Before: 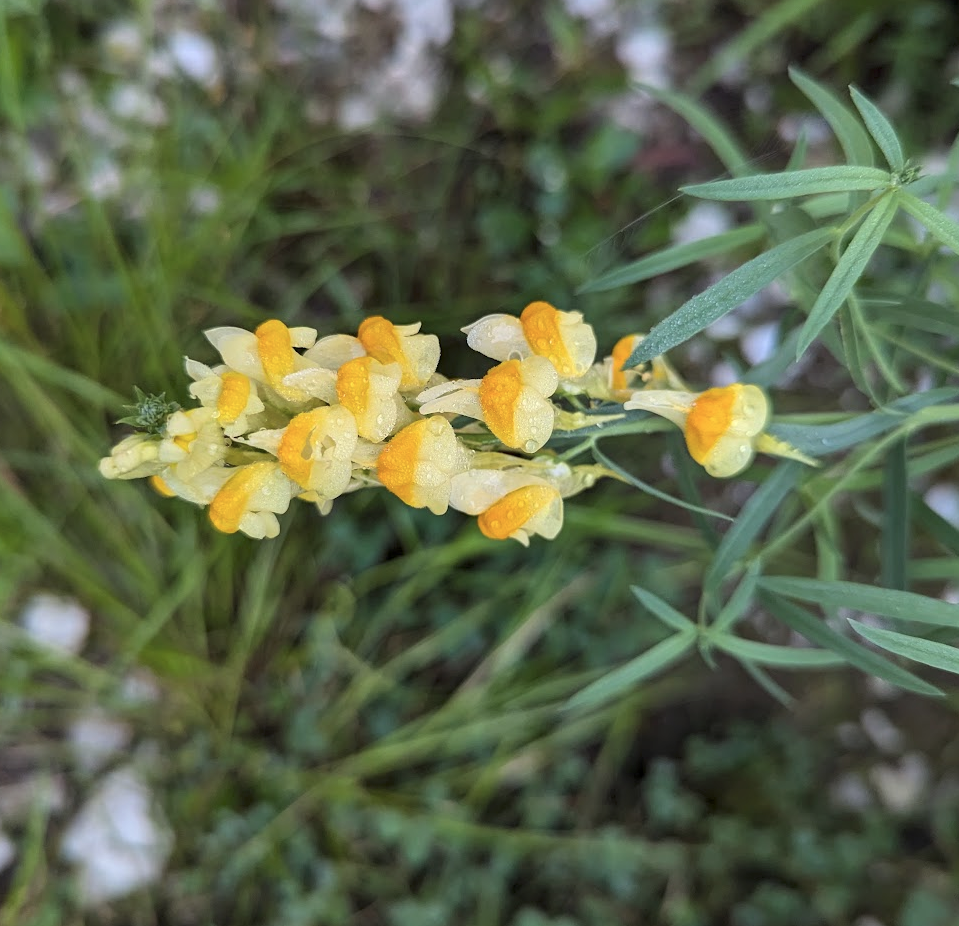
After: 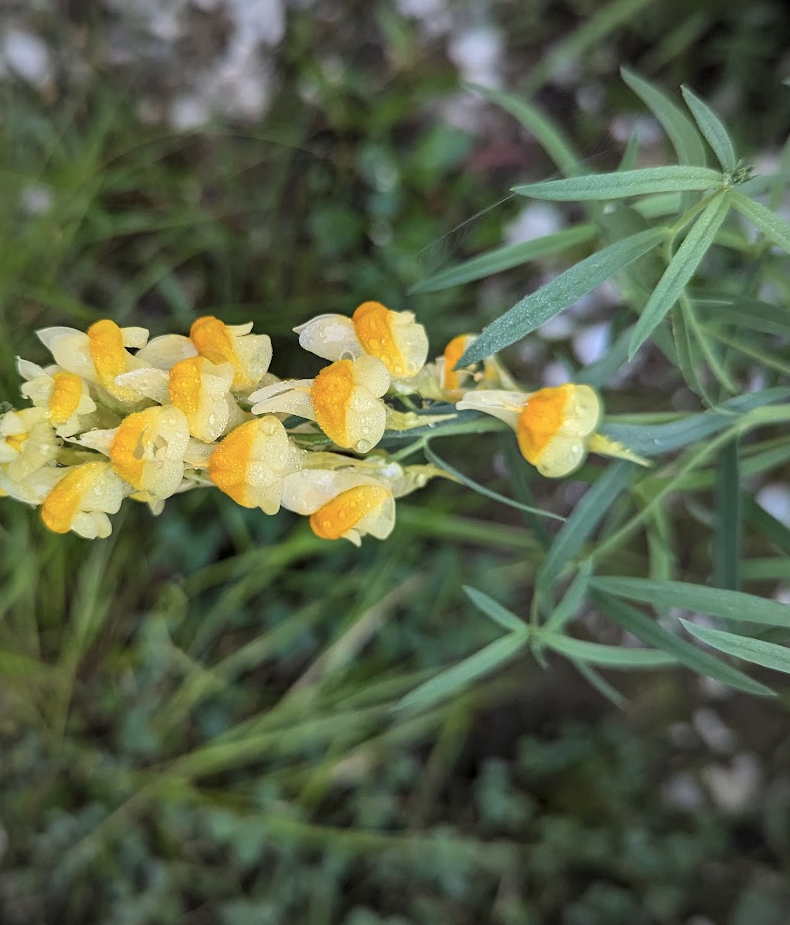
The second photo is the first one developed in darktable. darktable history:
crop: left 17.582%, bottom 0.031%
vignetting: fall-off radius 60.65%
